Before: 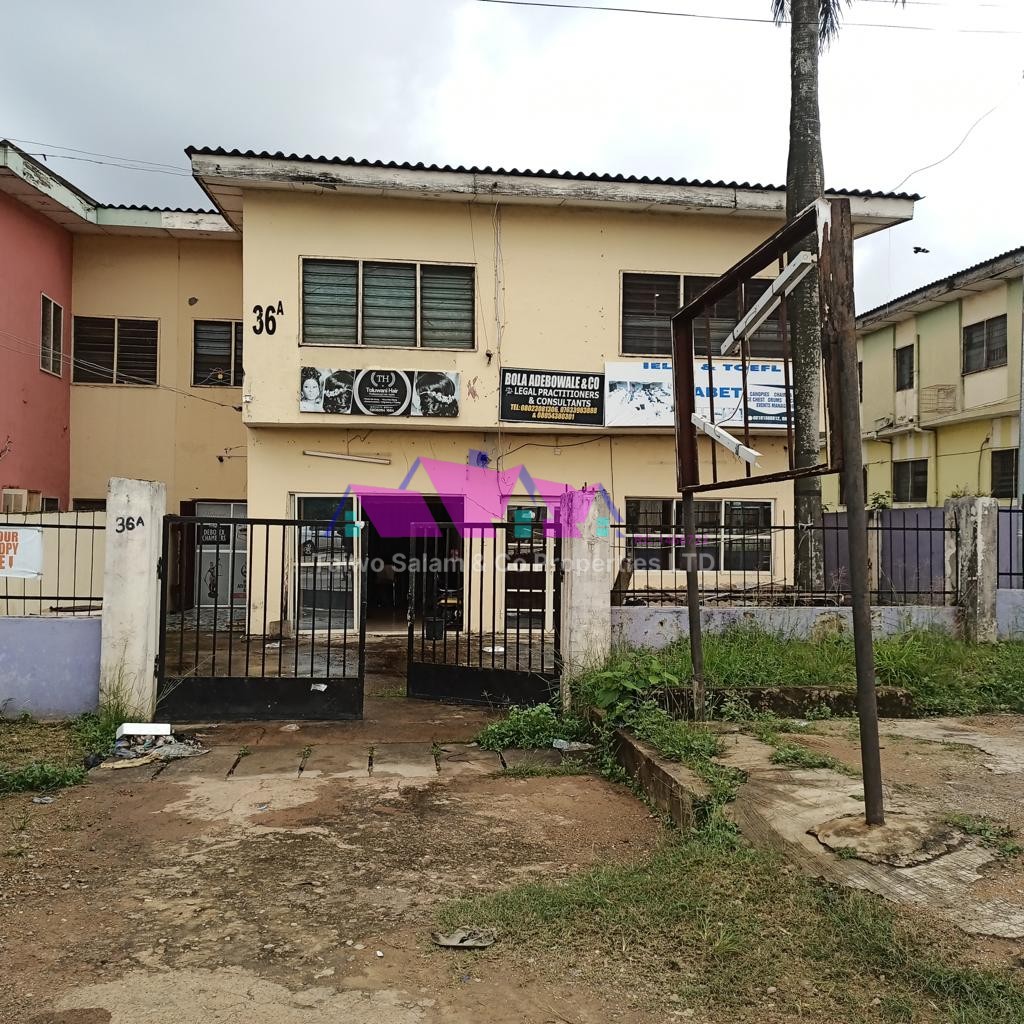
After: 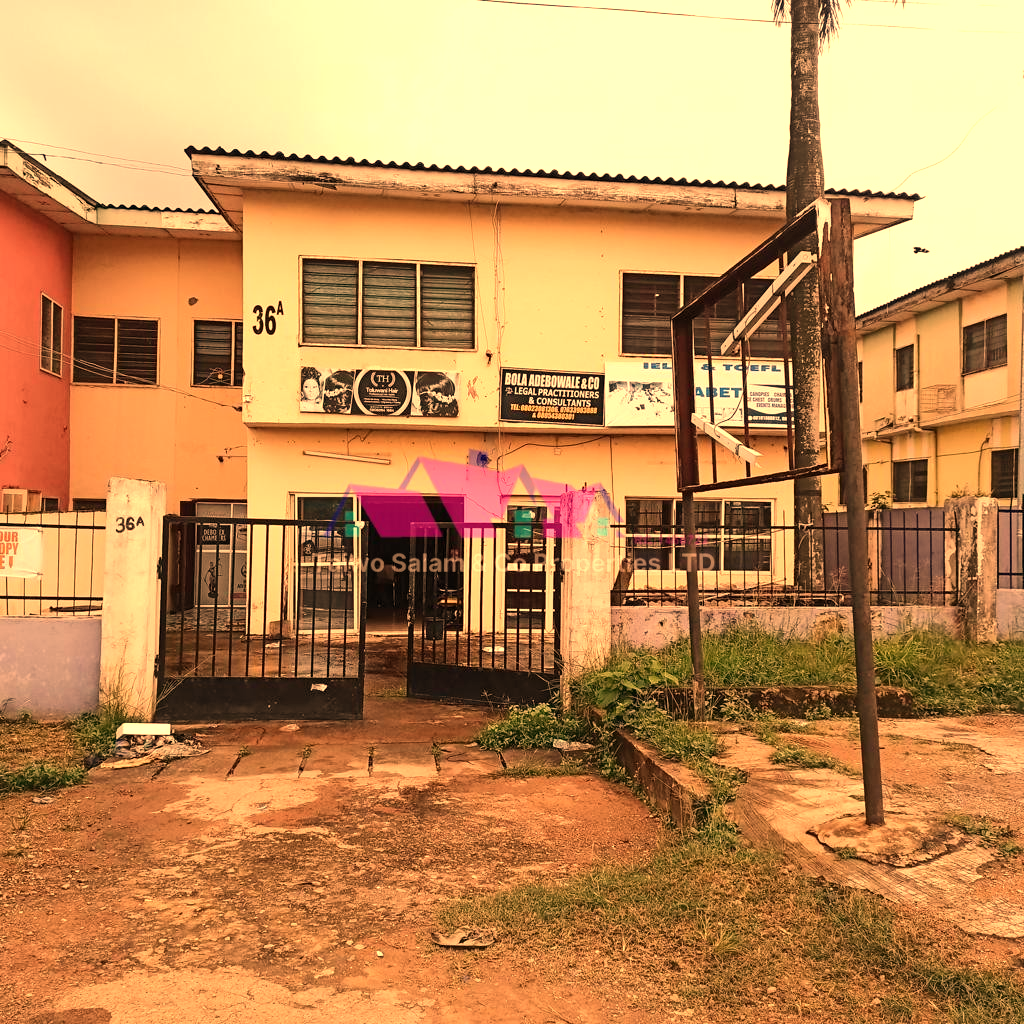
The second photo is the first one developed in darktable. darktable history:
white balance: red 1.467, blue 0.684
exposure: exposure 0.367 EV, compensate highlight preservation false
